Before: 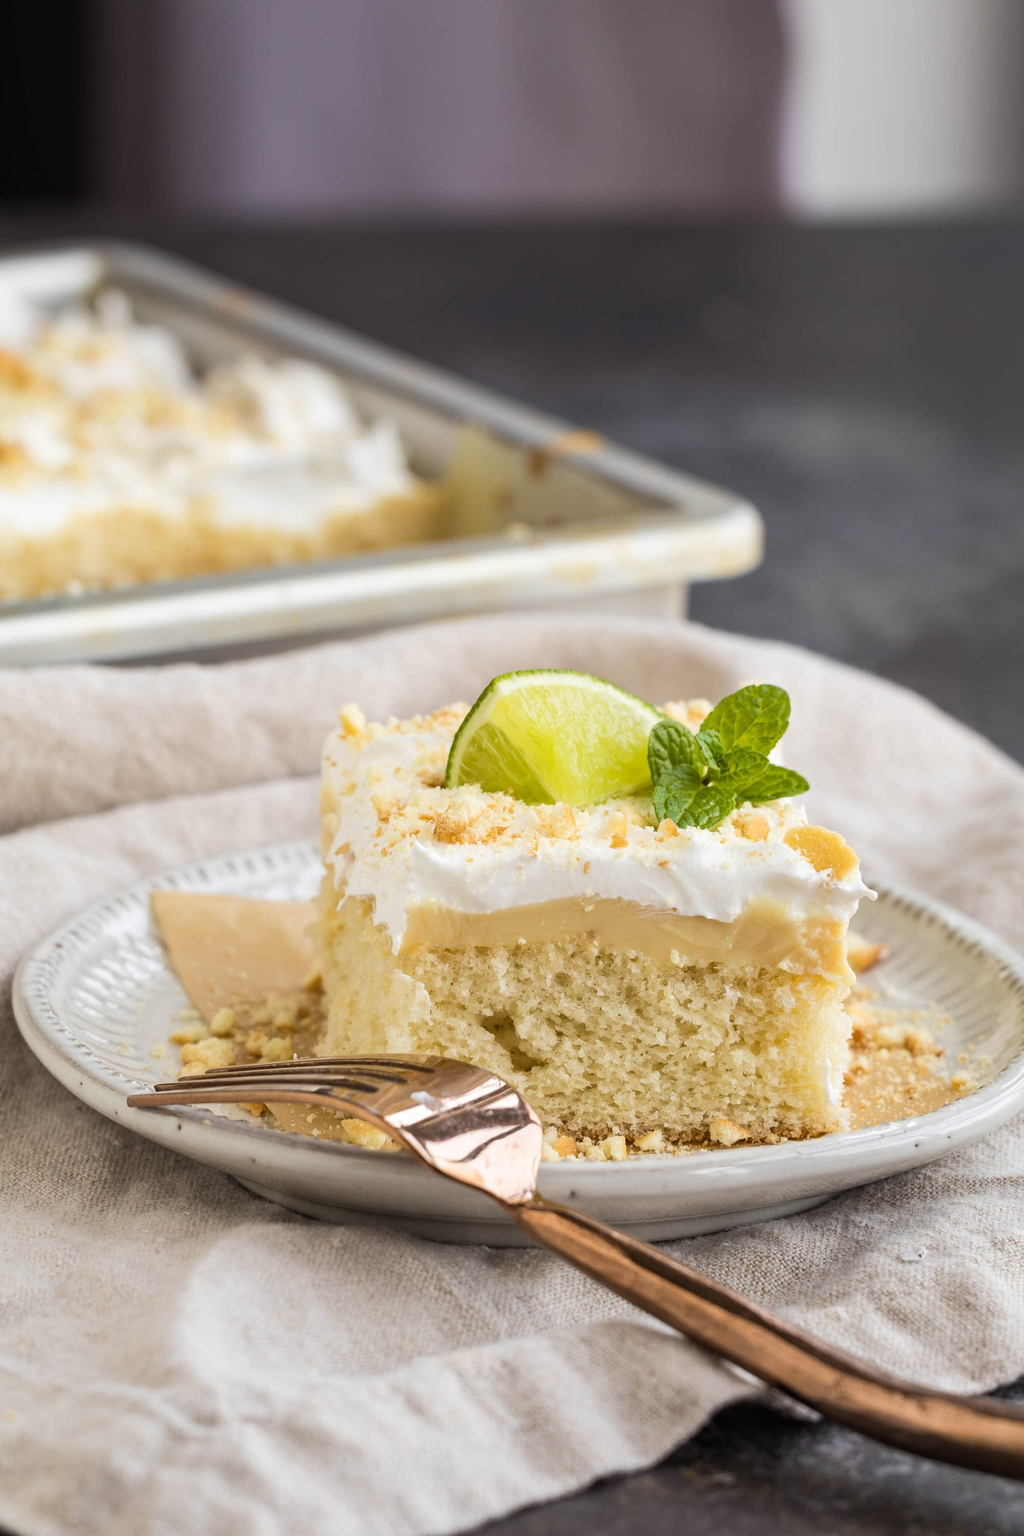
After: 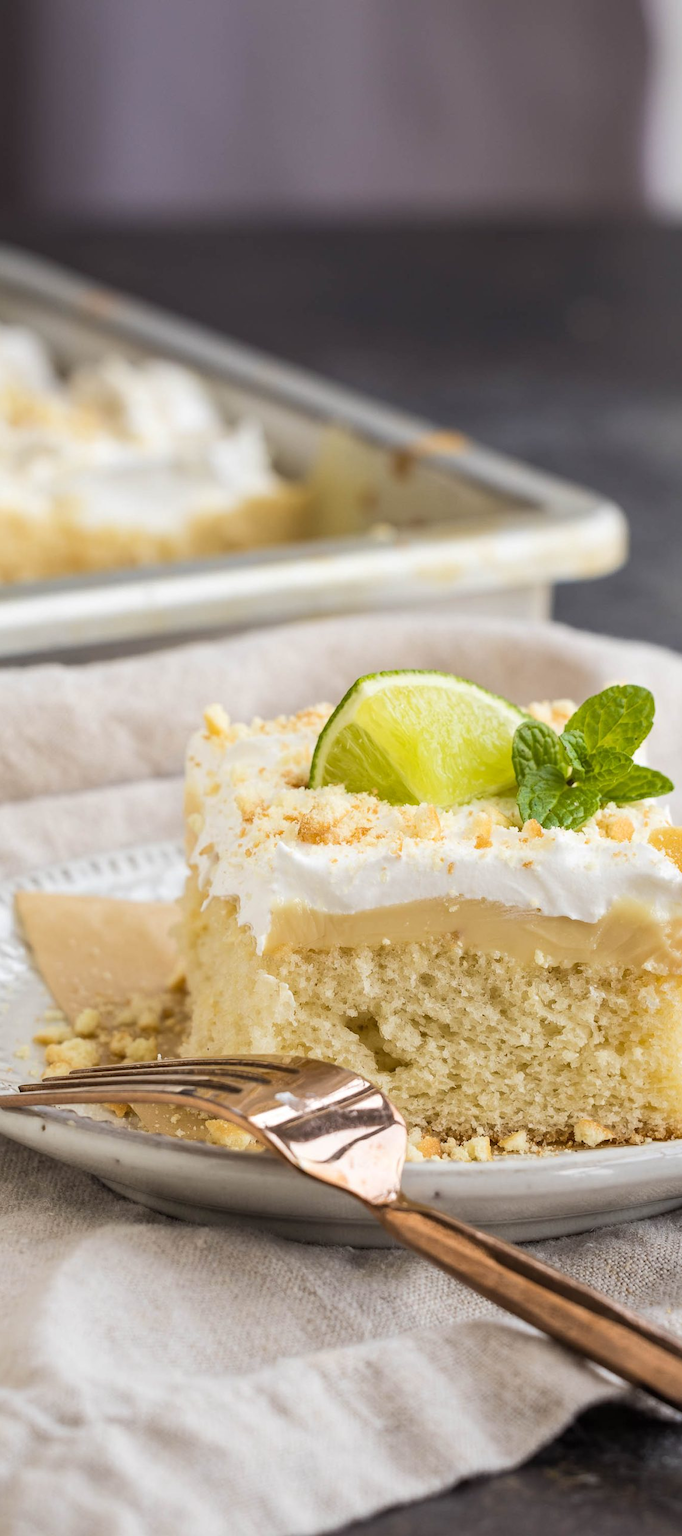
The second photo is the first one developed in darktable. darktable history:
crop and rotate: left 13.347%, right 20.005%
